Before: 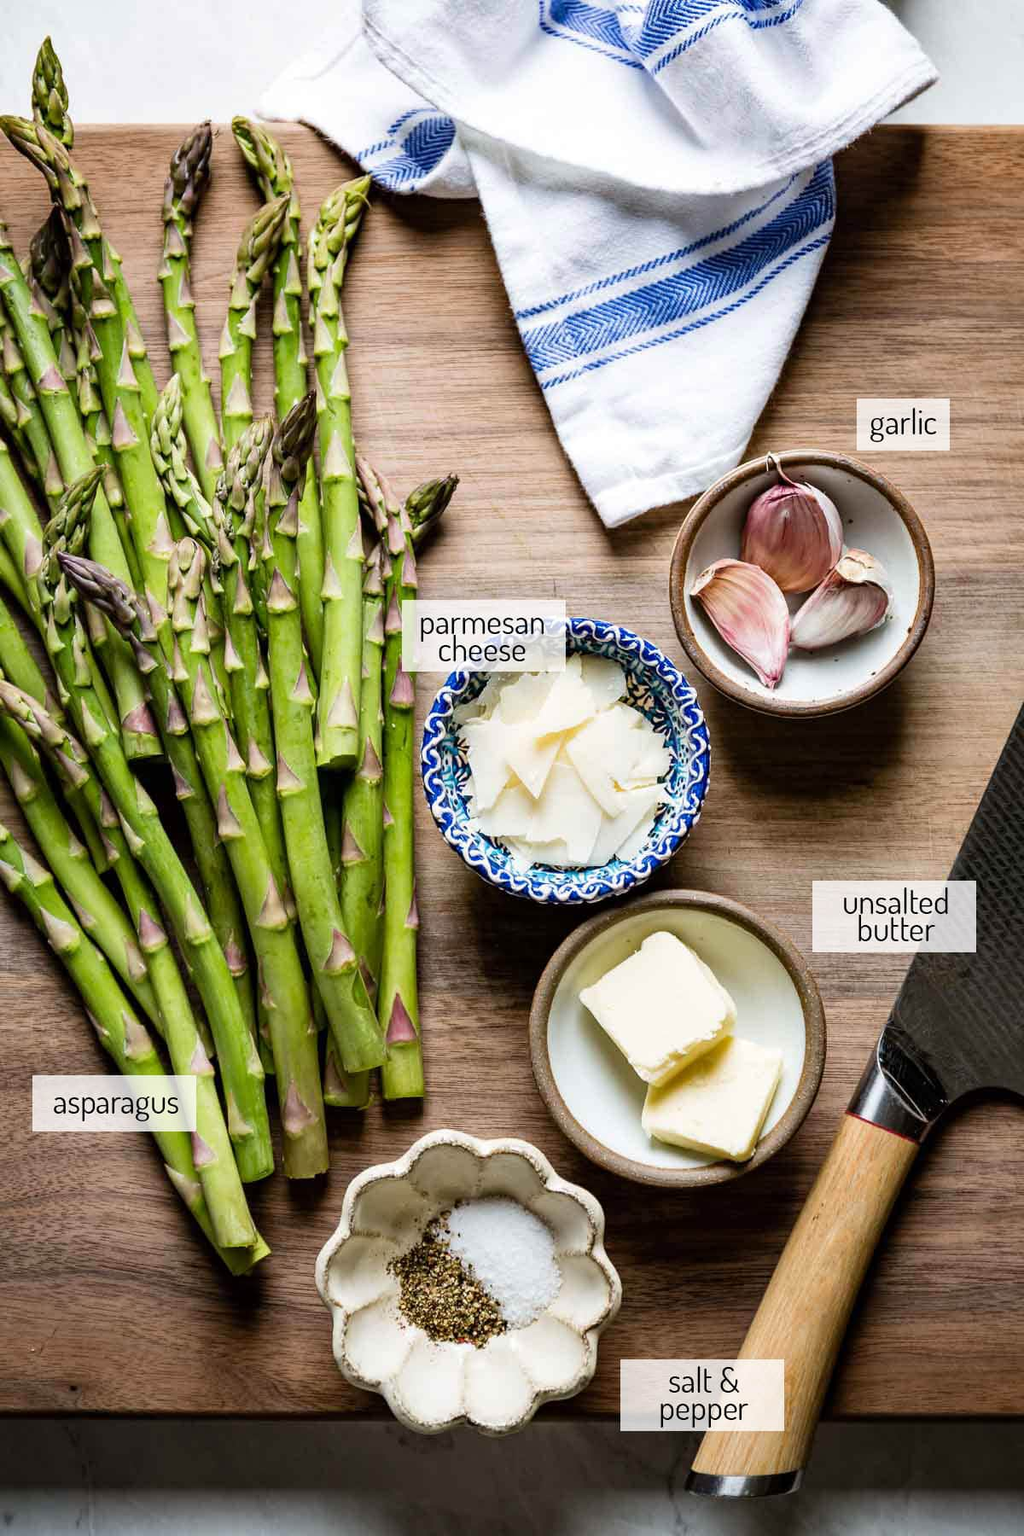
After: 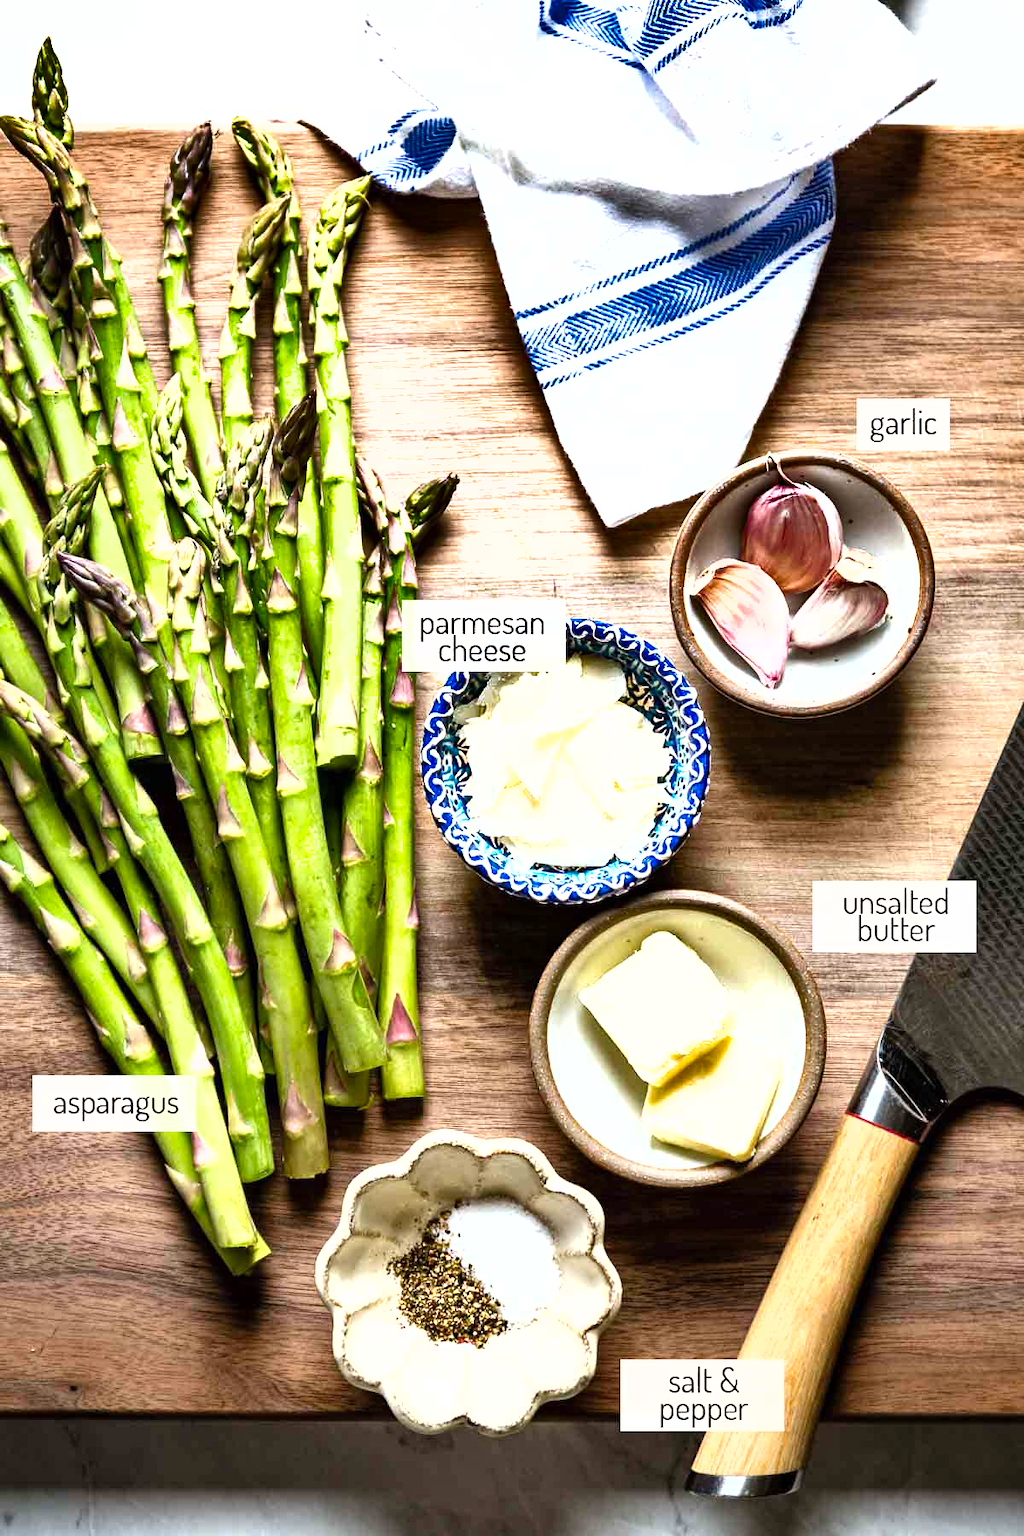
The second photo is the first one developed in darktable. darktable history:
shadows and highlights: shadows 73.34, highlights -60.62, soften with gaussian
levels: levels [0, 0.374, 0.749]
